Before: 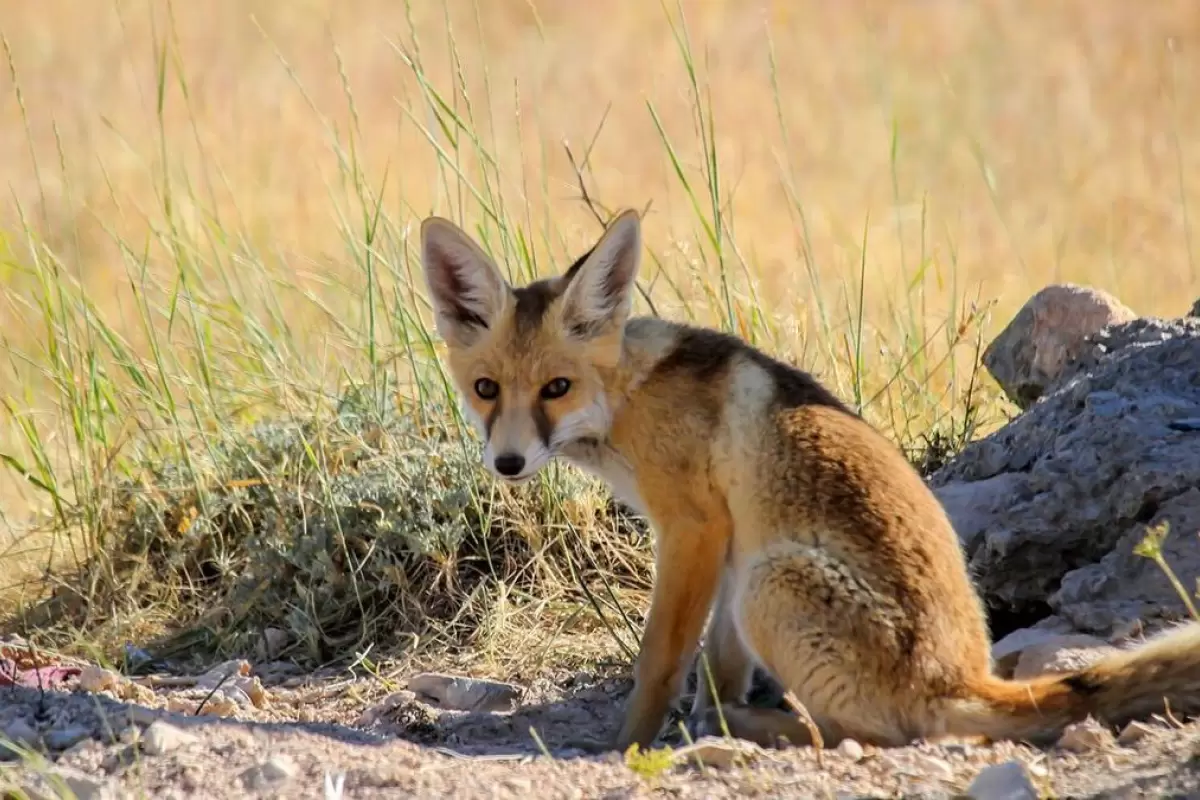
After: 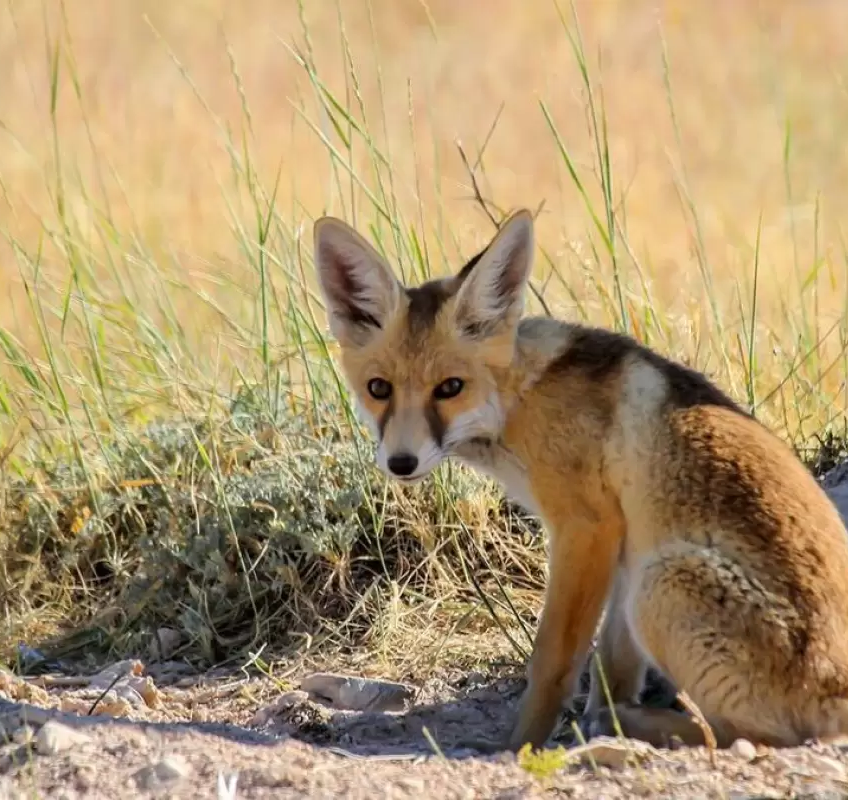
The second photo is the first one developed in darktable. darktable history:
crop and rotate: left 8.941%, right 20.339%
